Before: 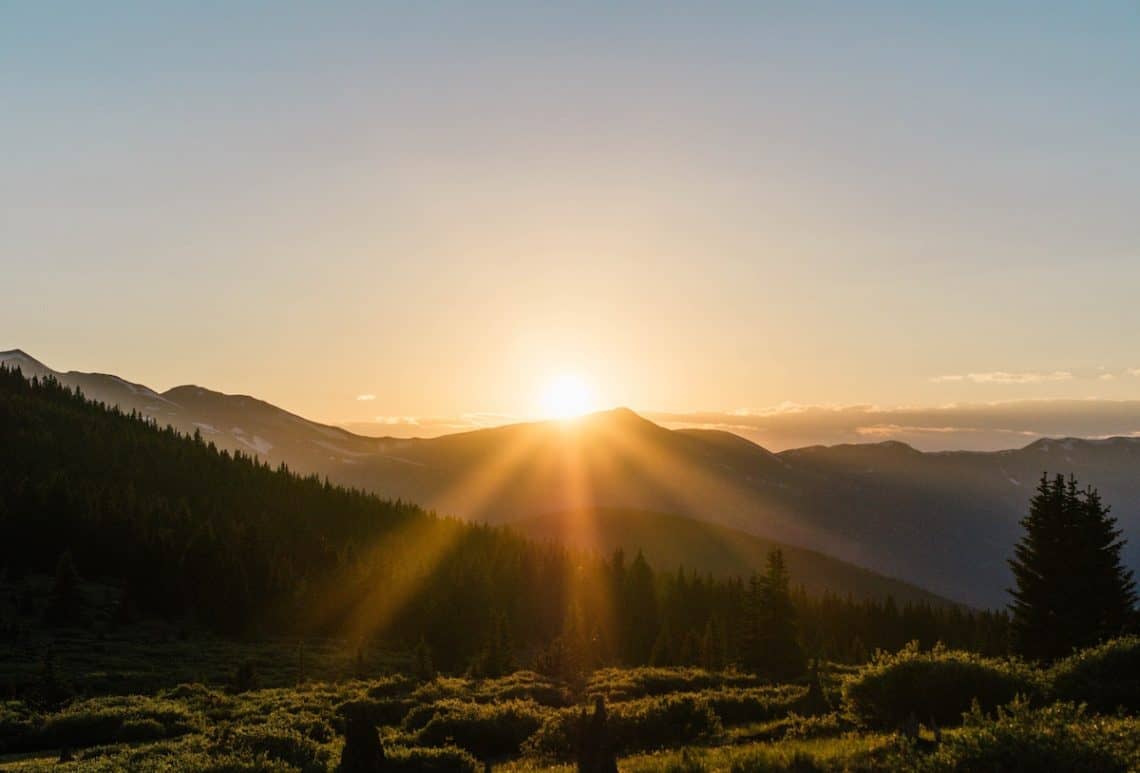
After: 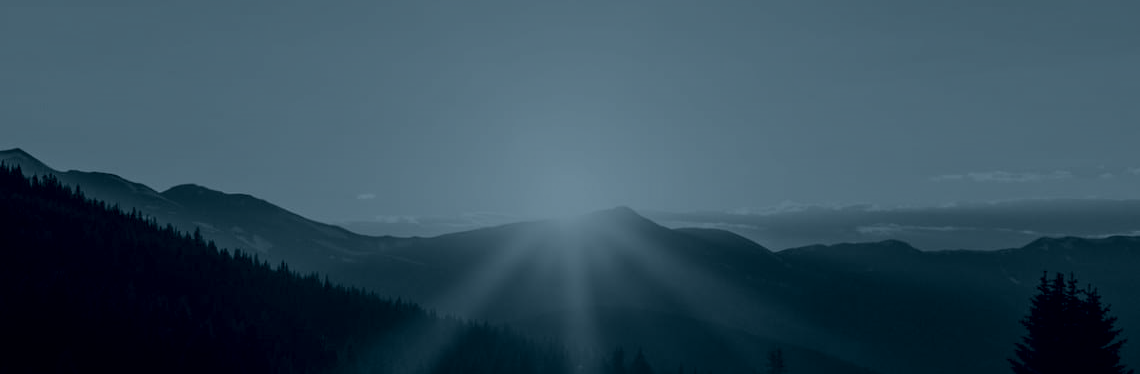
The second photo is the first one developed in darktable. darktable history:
crop and rotate: top 26.056%, bottom 25.543%
colorize: hue 194.4°, saturation 29%, source mix 61.75%, lightness 3.98%, version 1
